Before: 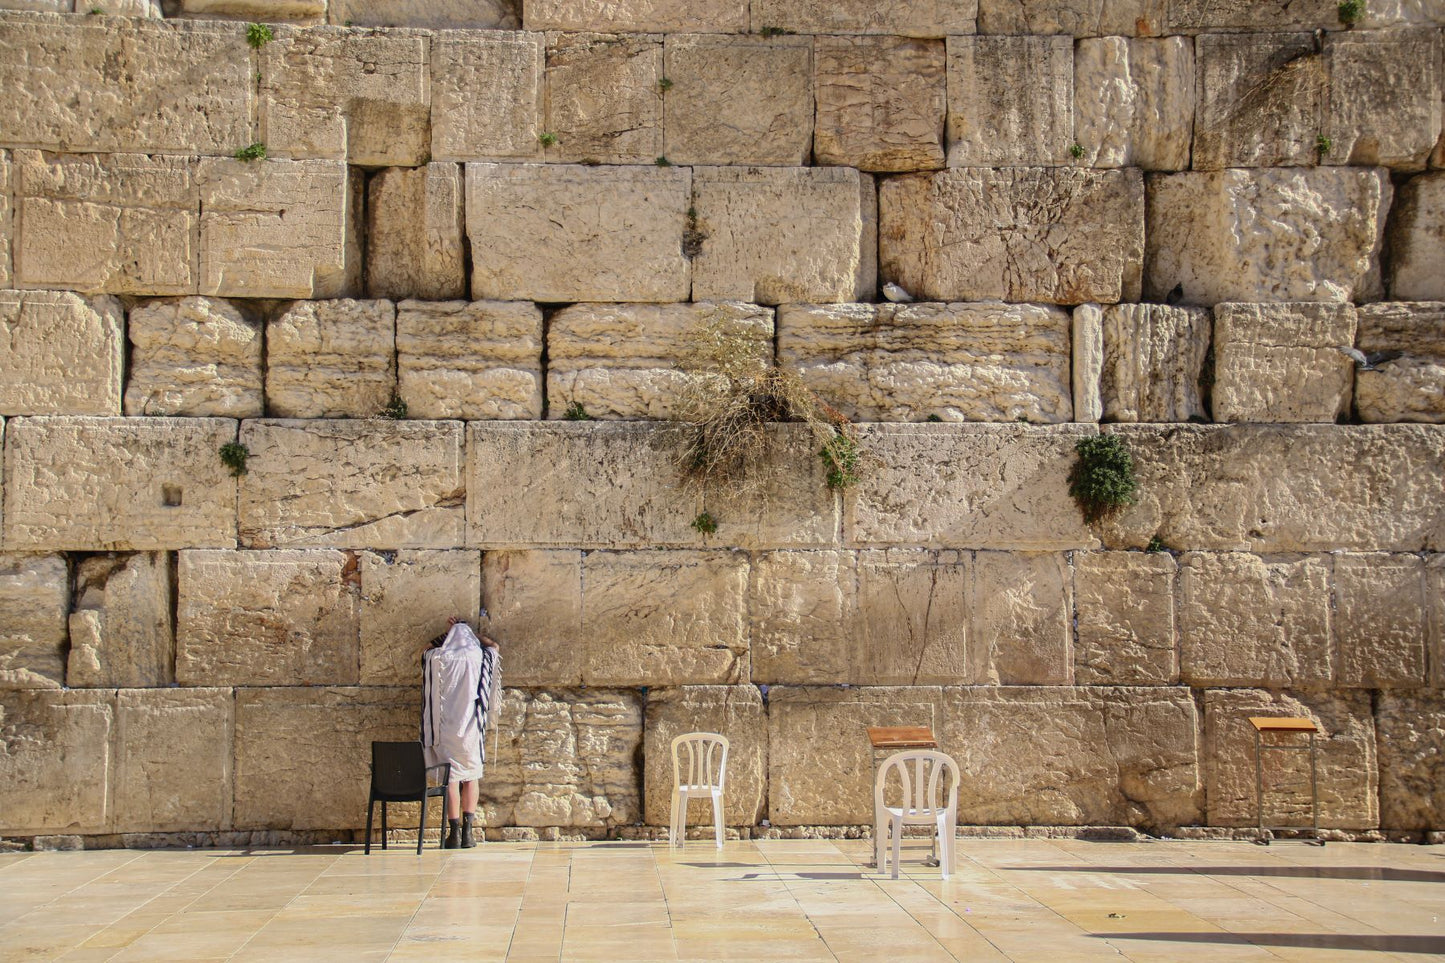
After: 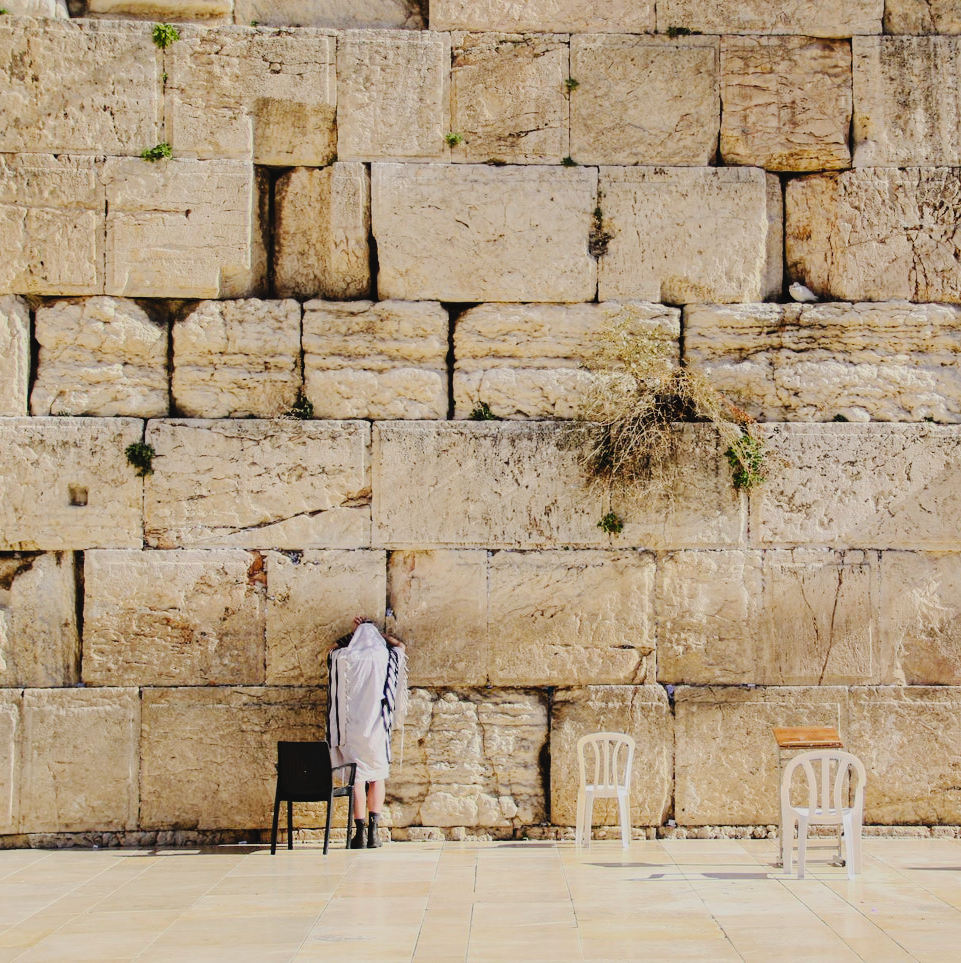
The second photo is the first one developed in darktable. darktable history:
filmic rgb: black relative exposure -7.65 EV, white relative exposure 4.56 EV, hardness 3.61, color science v6 (2022)
crop and rotate: left 6.518%, right 26.941%
tone curve: curves: ch0 [(0, 0) (0.003, 0.034) (0.011, 0.038) (0.025, 0.046) (0.044, 0.054) (0.069, 0.06) (0.1, 0.079) (0.136, 0.114) (0.177, 0.151) (0.224, 0.213) (0.277, 0.293) (0.335, 0.385) (0.399, 0.482) (0.468, 0.578) (0.543, 0.655) (0.623, 0.724) (0.709, 0.786) (0.801, 0.854) (0.898, 0.922) (1, 1)], preserve colors none
